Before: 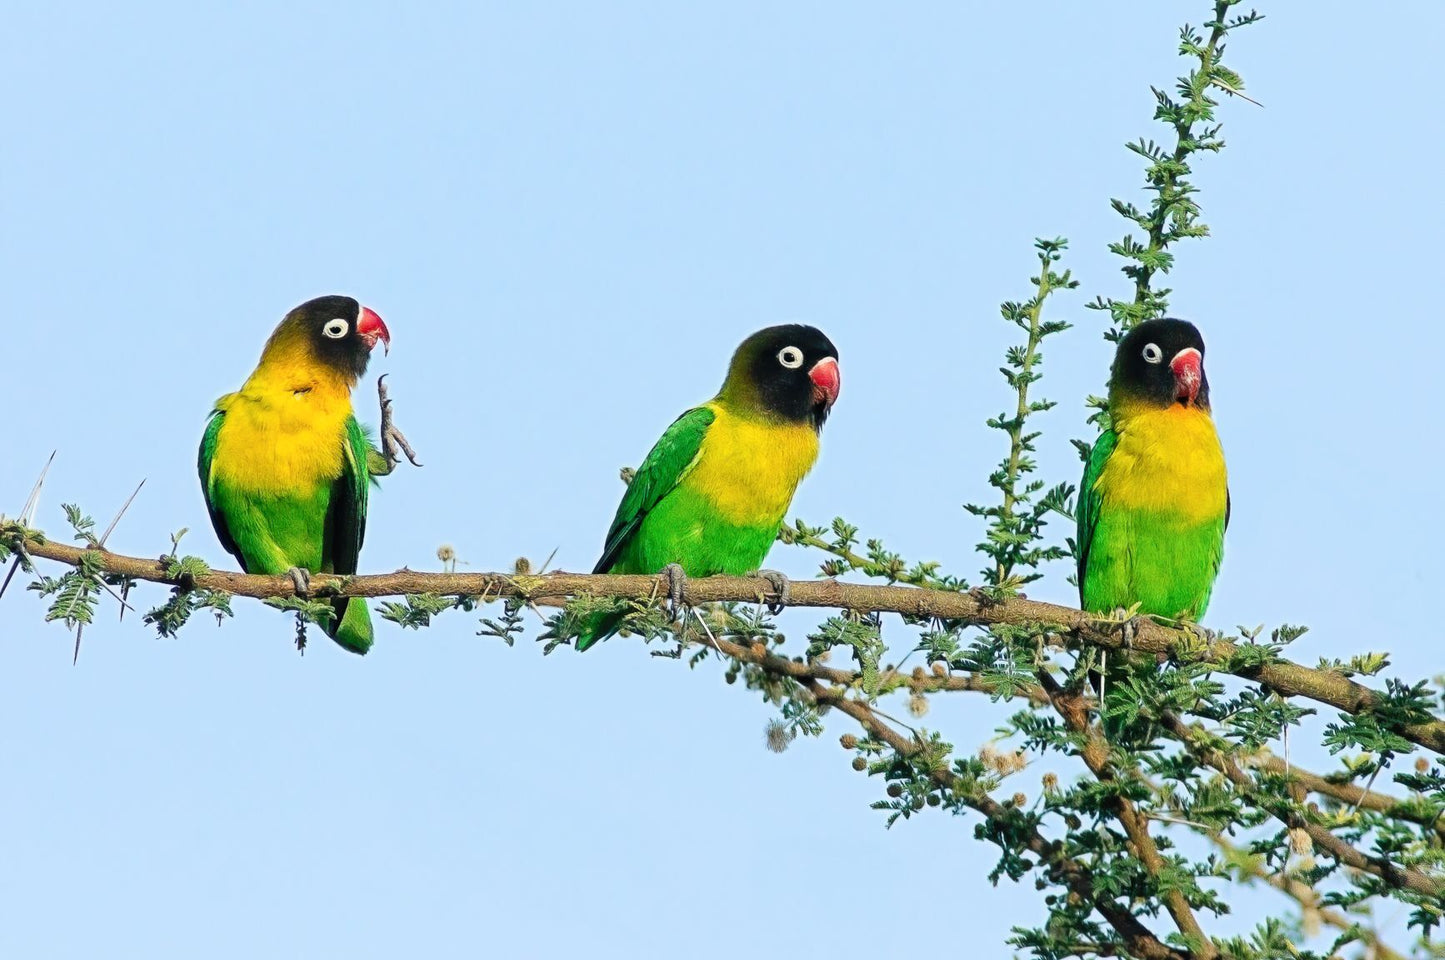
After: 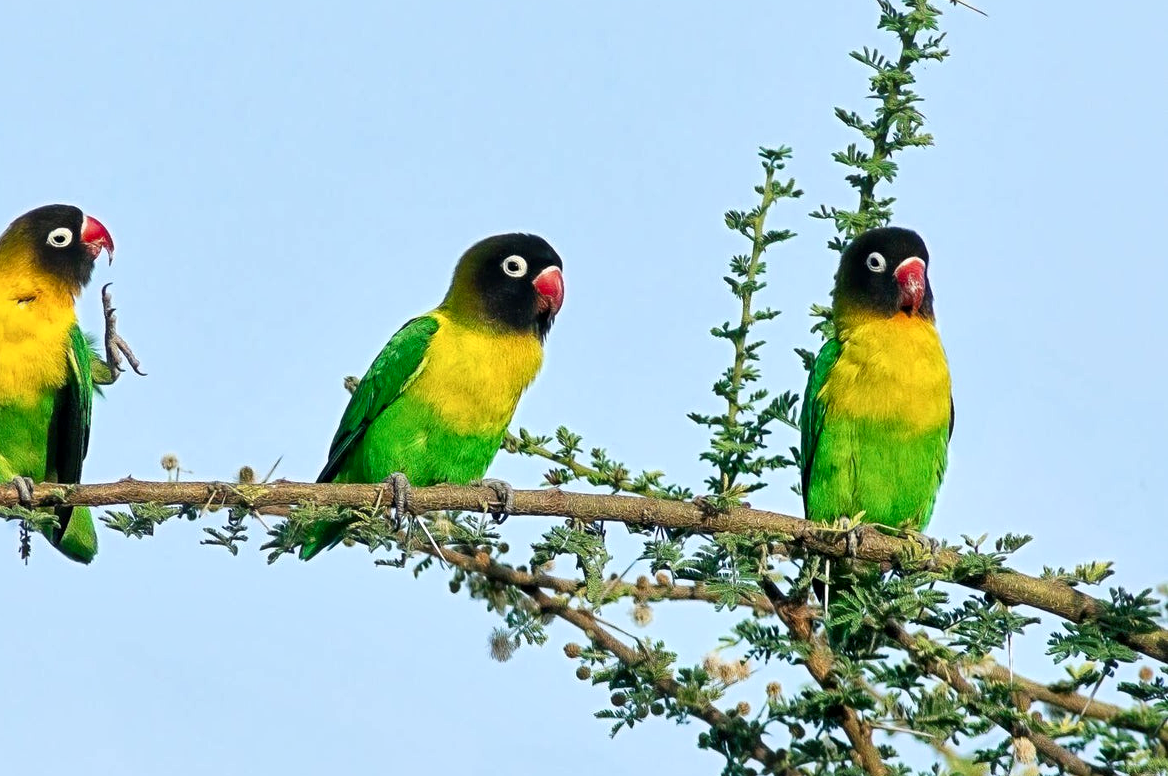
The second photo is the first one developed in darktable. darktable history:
crop: left 19.159%, top 9.58%, bottom 9.58%
local contrast: mode bilateral grid, contrast 25, coarseness 60, detail 151%, midtone range 0.2
